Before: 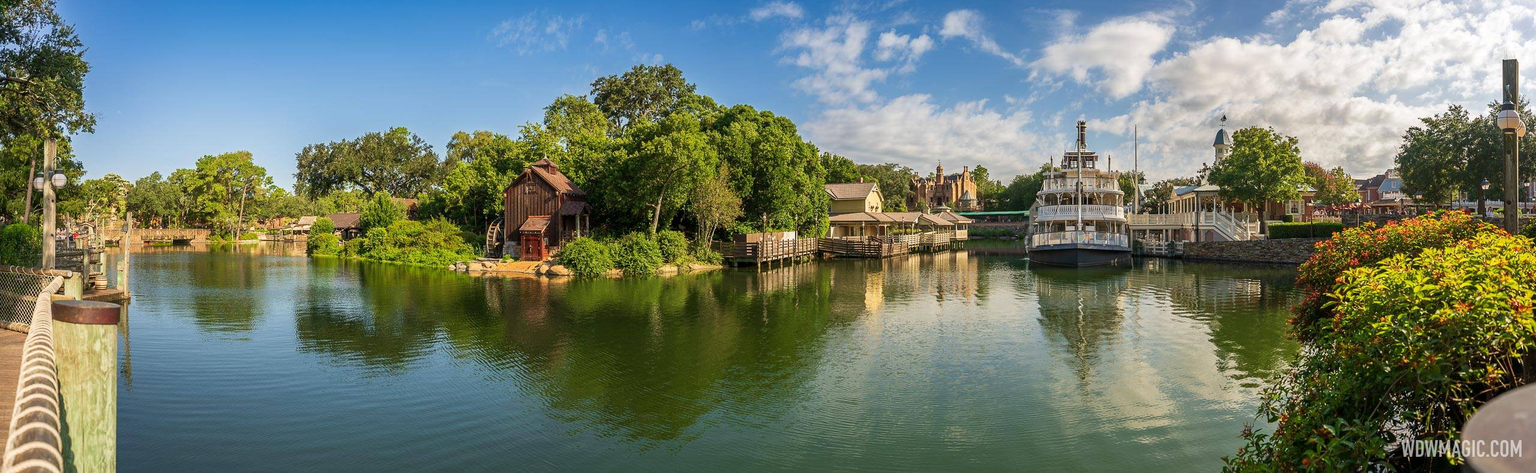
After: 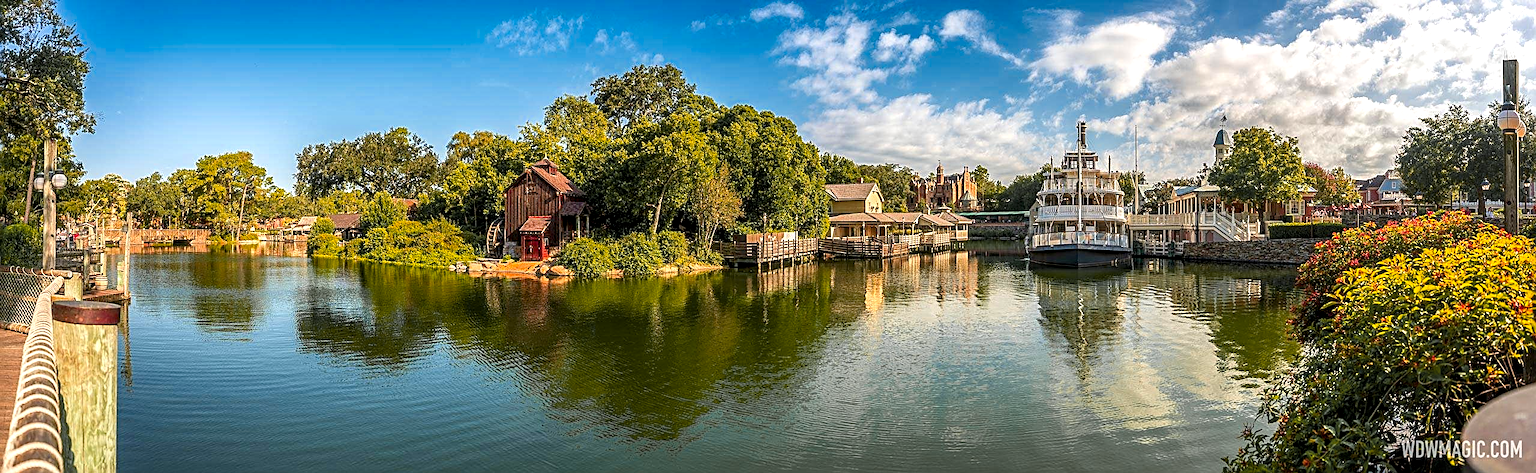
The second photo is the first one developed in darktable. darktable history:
sharpen: radius 2.549, amount 0.643
local contrast: detail 142%
color zones: curves: ch1 [(0.29, 0.492) (0.373, 0.185) (0.509, 0.481)]; ch2 [(0.25, 0.462) (0.749, 0.457)]
exposure: exposure 0.201 EV, compensate highlight preservation false
color balance rgb: perceptual saturation grading › global saturation 10.58%, global vibrance 10.336%, saturation formula JzAzBz (2021)
